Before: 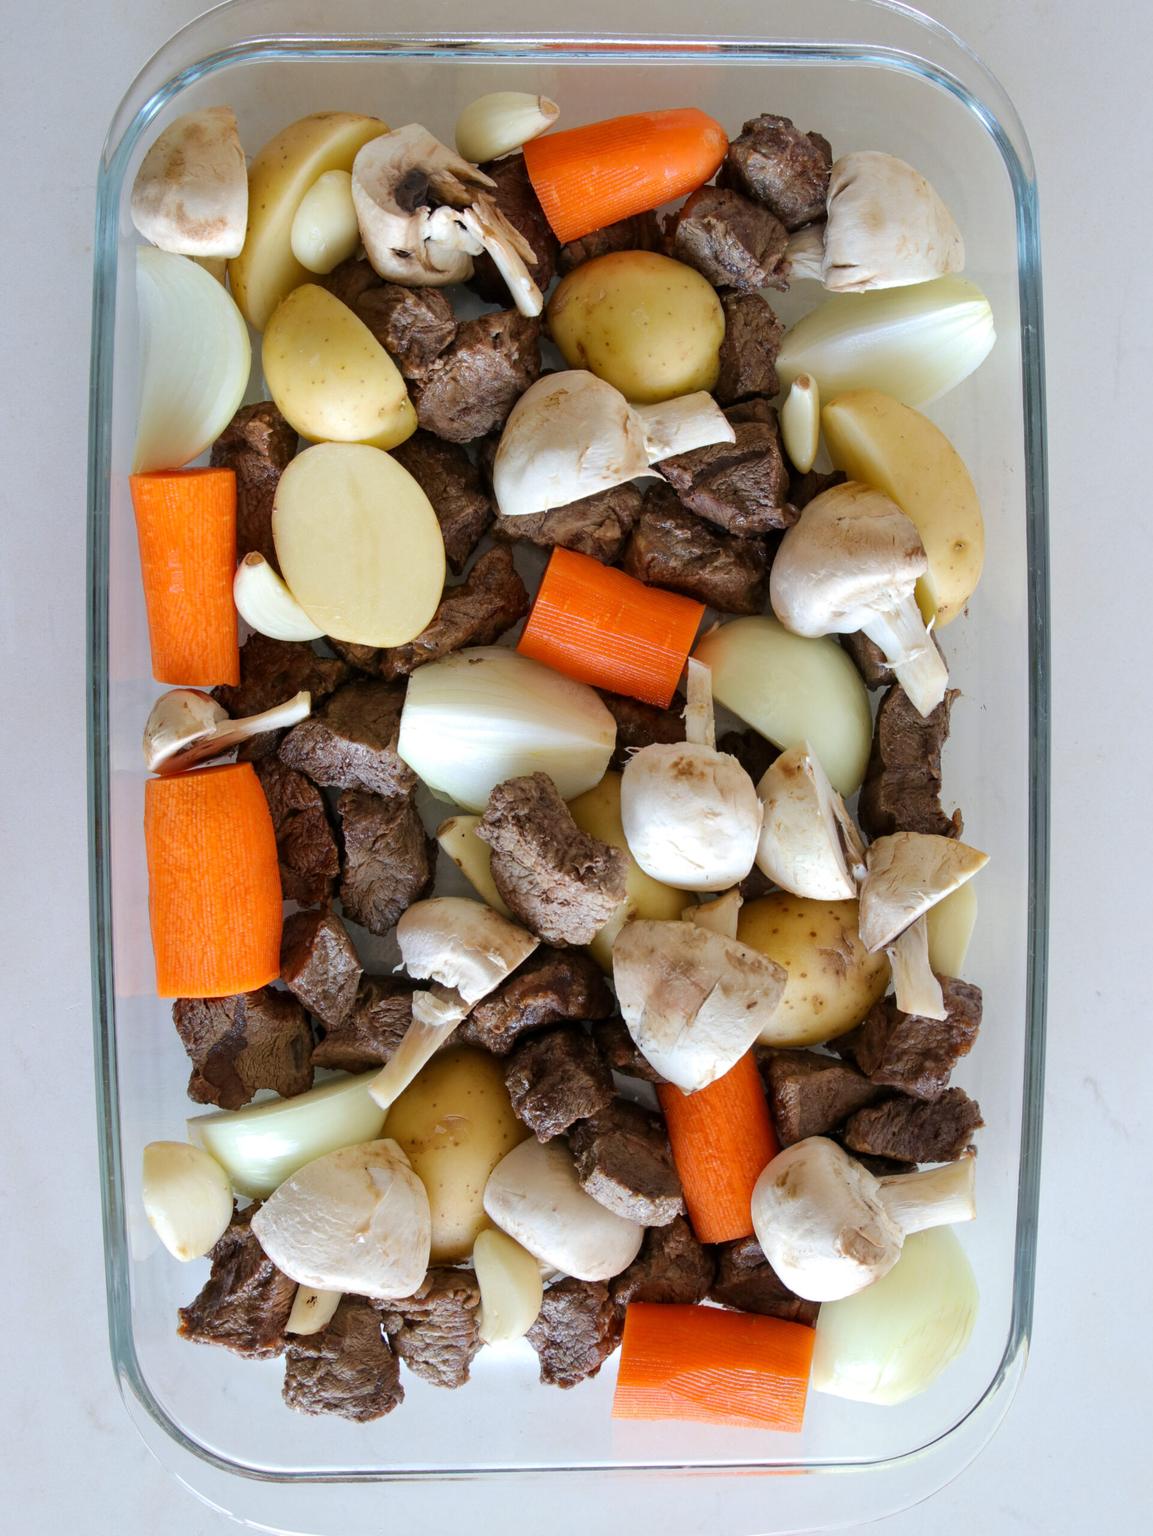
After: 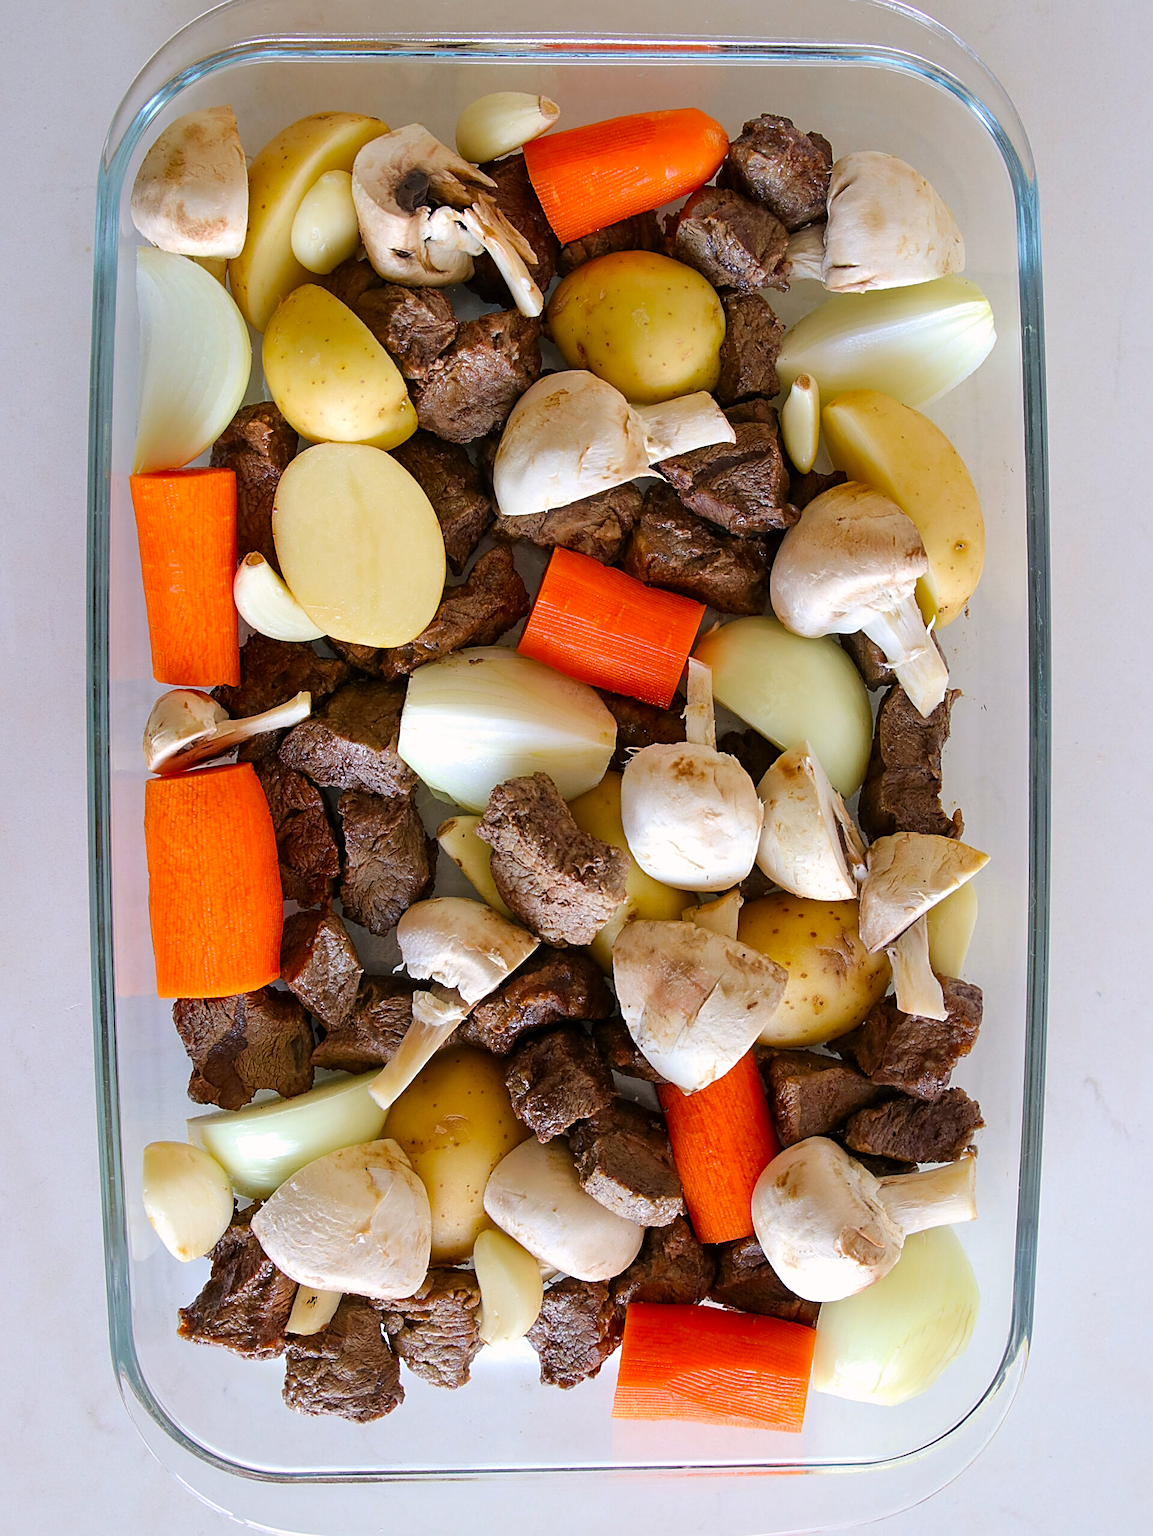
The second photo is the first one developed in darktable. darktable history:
color balance rgb: perceptual saturation grading › global saturation 10%, global vibrance 10%
color correction: highlights a* 3.22, highlights b* 1.93, saturation 1.19
sharpen: amount 1
